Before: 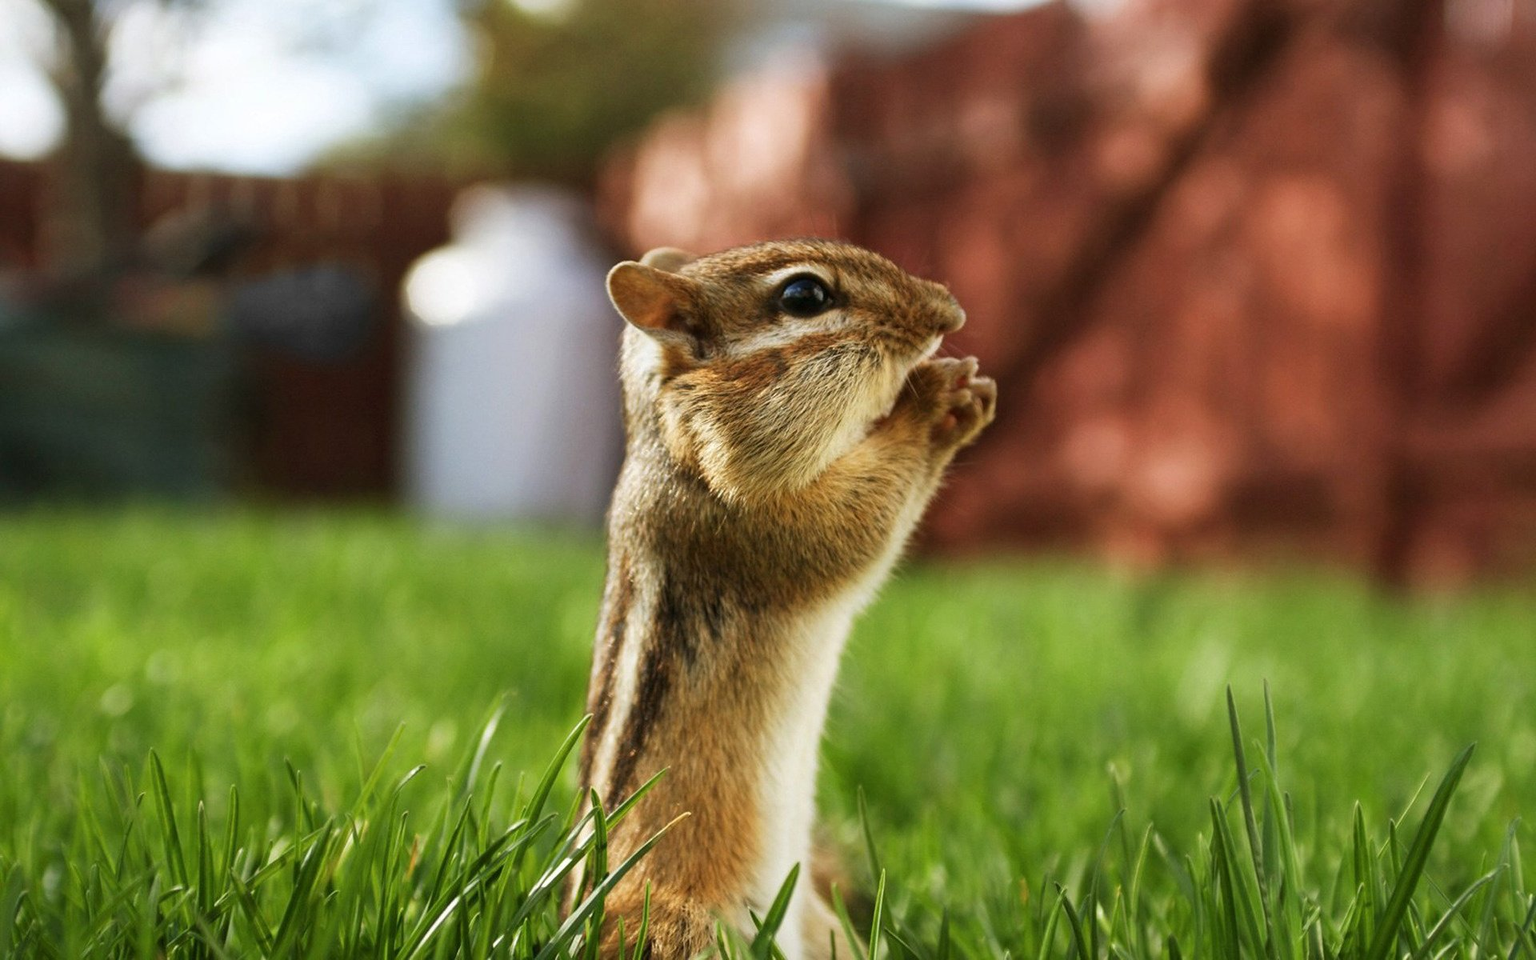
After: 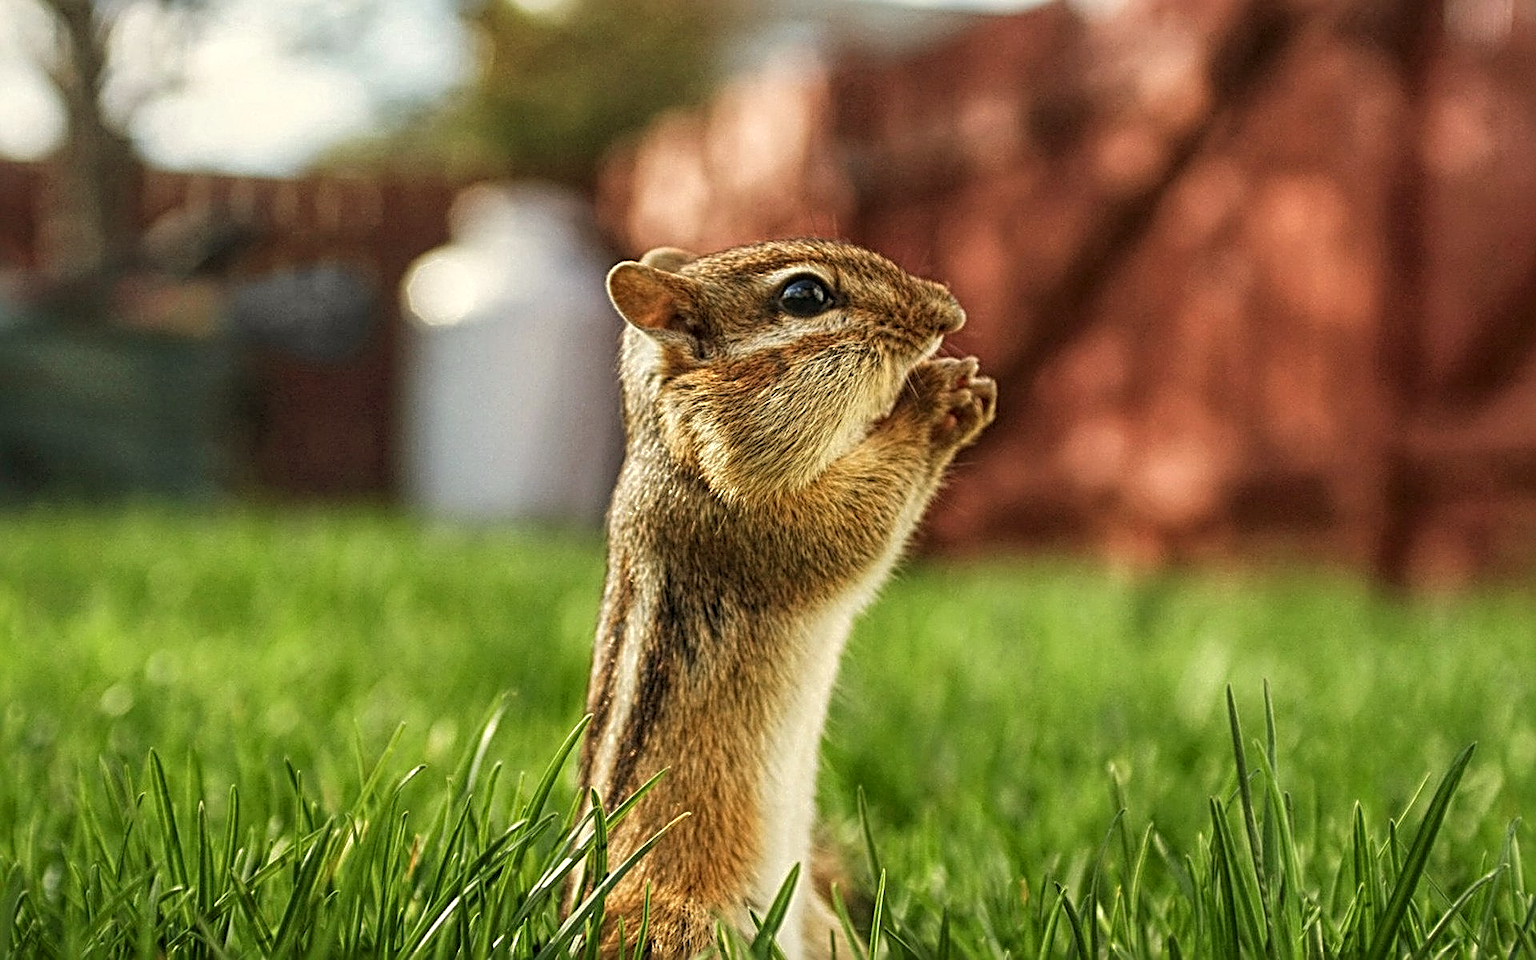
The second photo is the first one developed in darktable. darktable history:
local contrast: highlights 74%, shadows 55%, detail 176%, midtone range 0.207
white balance: red 1.029, blue 0.92
sharpen: radius 3.69, amount 0.928
